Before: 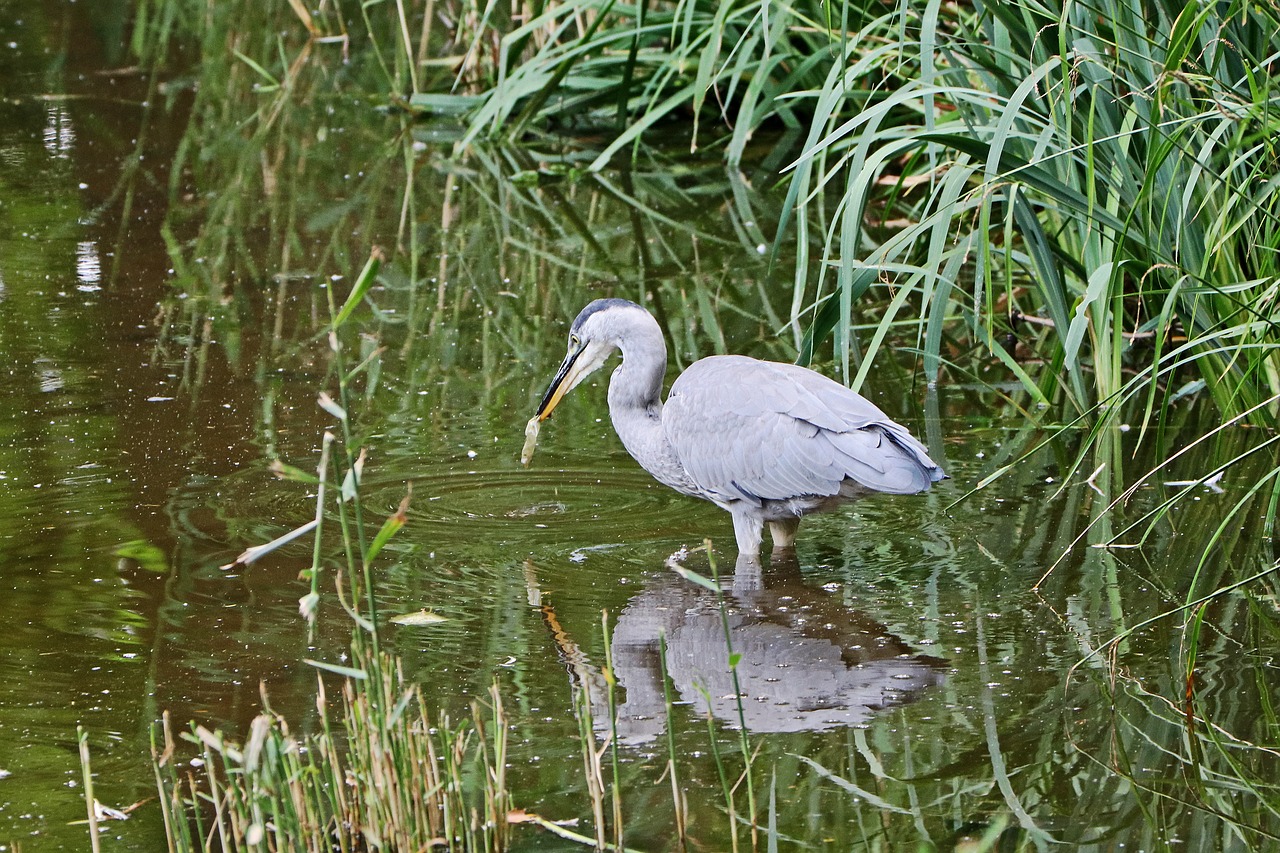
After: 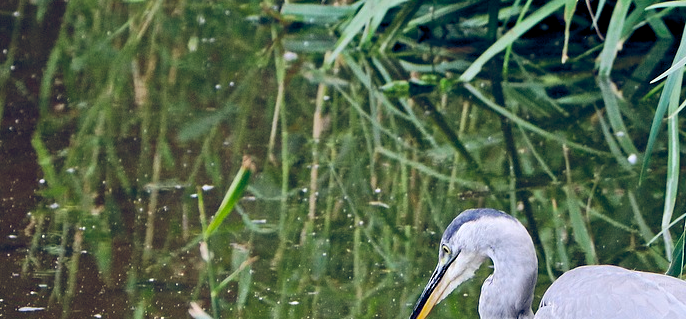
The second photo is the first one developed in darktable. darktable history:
crop: left 10.092%, top 10.579%, right 36.277%, bottom 51.961%
color balance rgb: global offset › luminance -0.307%, global offset › chroma 0.304%, global offset › hue 259.37°, perceptual saturation grading › global saturation 25.815%
